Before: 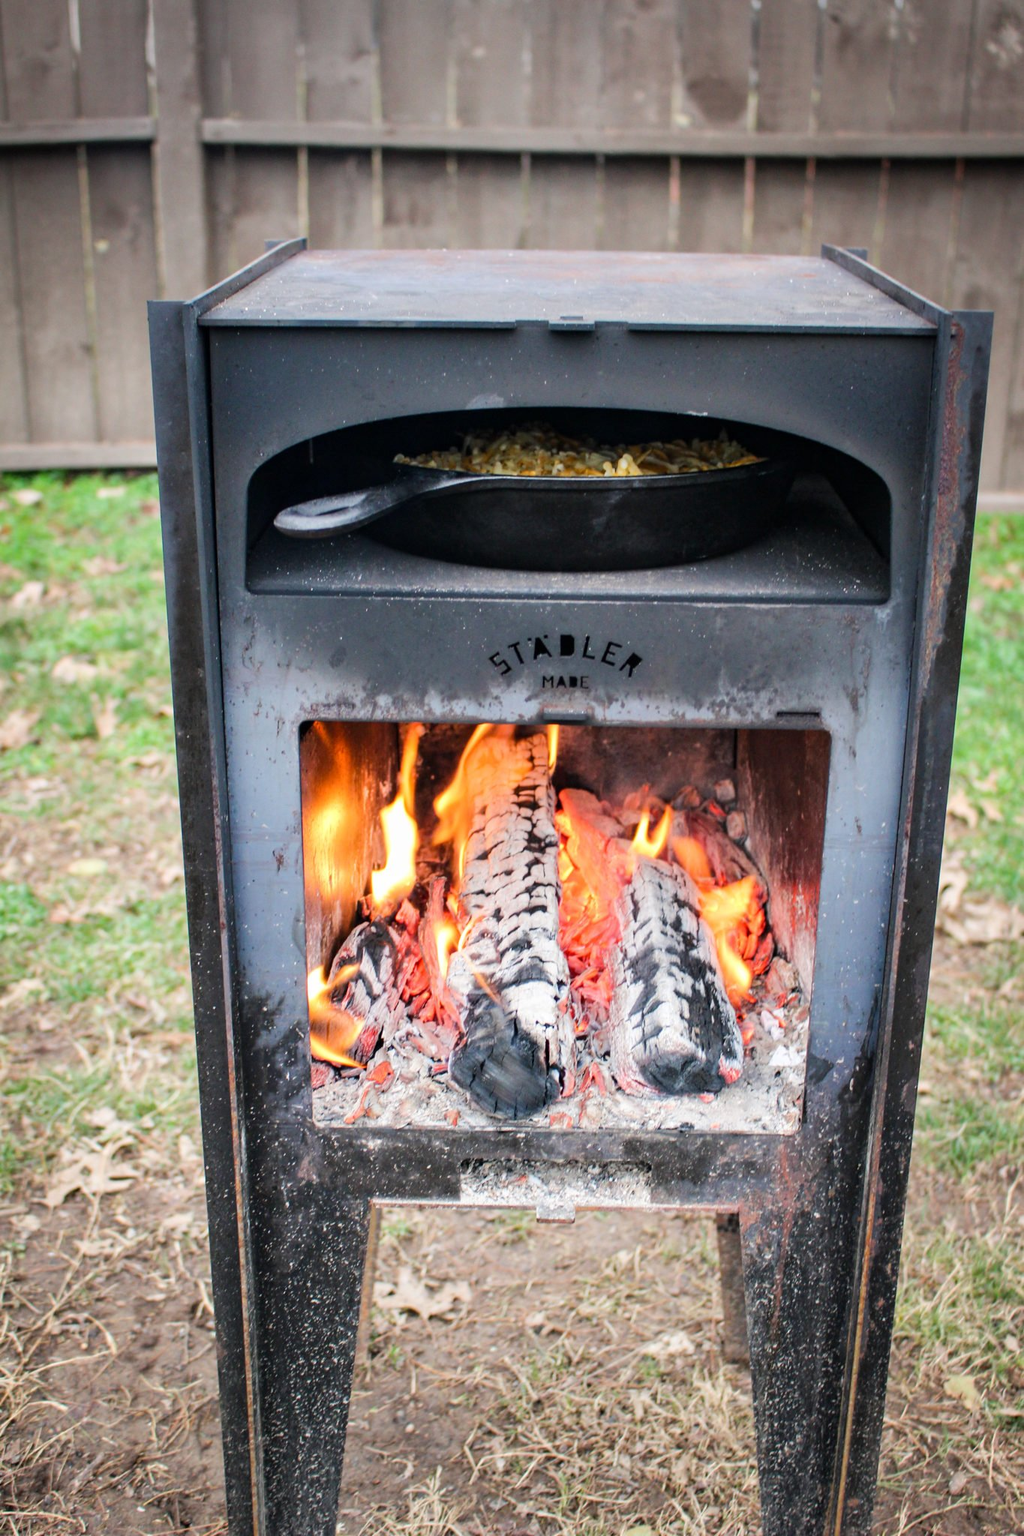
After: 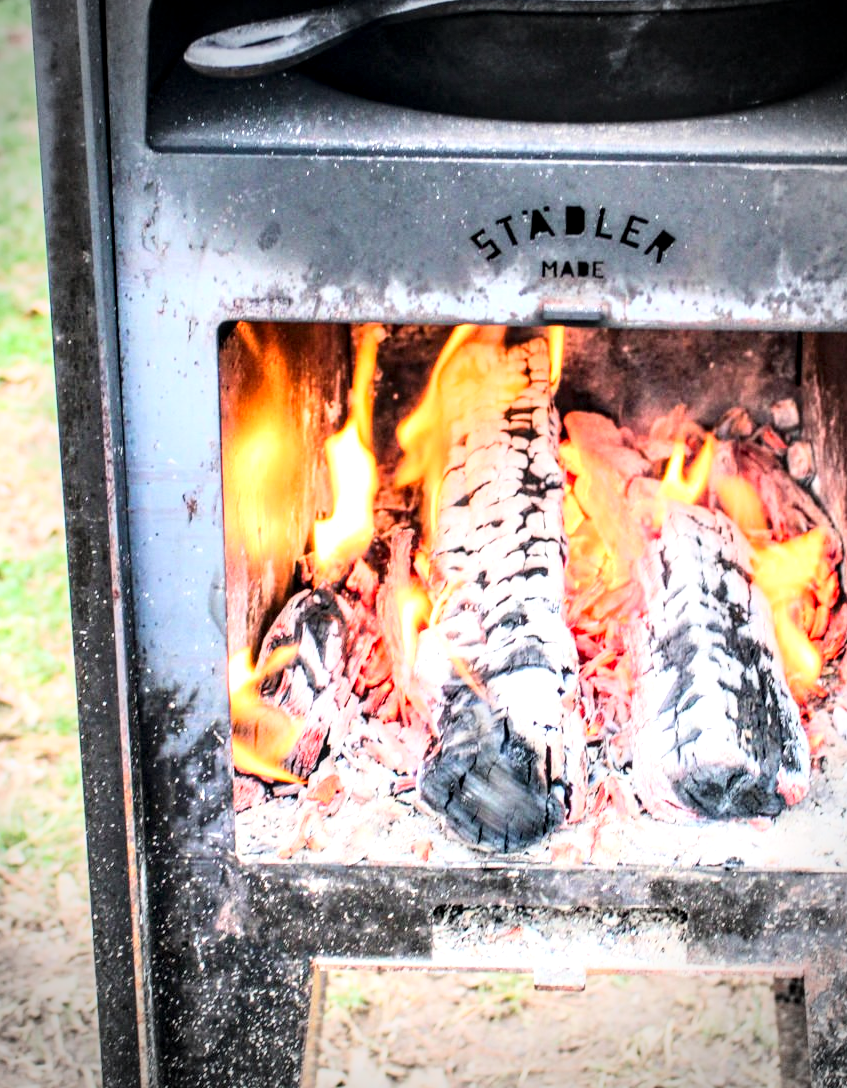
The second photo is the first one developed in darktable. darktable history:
base curve: curves: ch0 [(0, 0) (0.018, 0.026) (0.143, 0.37) (0.33, 0.731) (0.458, 0.853) (0.735, 0.965) (0.905, 0.986) (1, 1)]
local contrast: detail 150%
crop: left 13.312%, top 31.28%, right 24.627%, bottom 15.582%
vignetting: fall-off radius 31.48%, brightness -0.472
